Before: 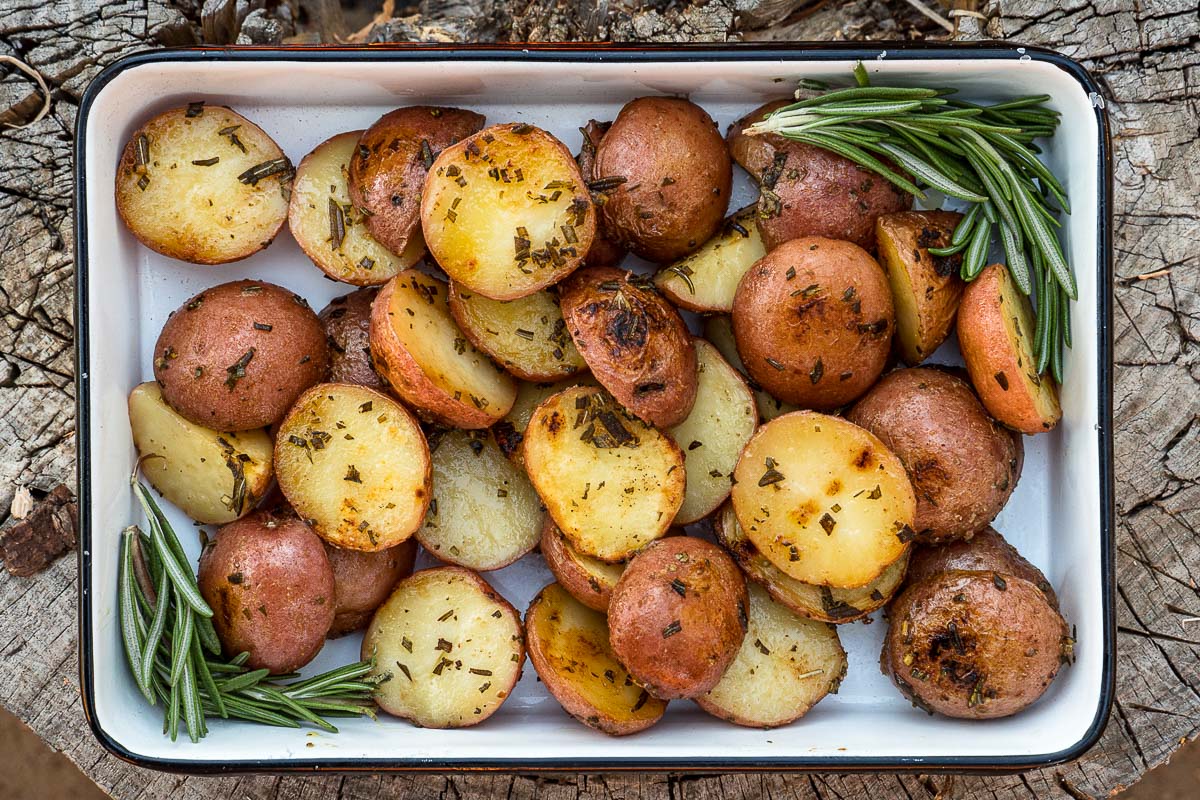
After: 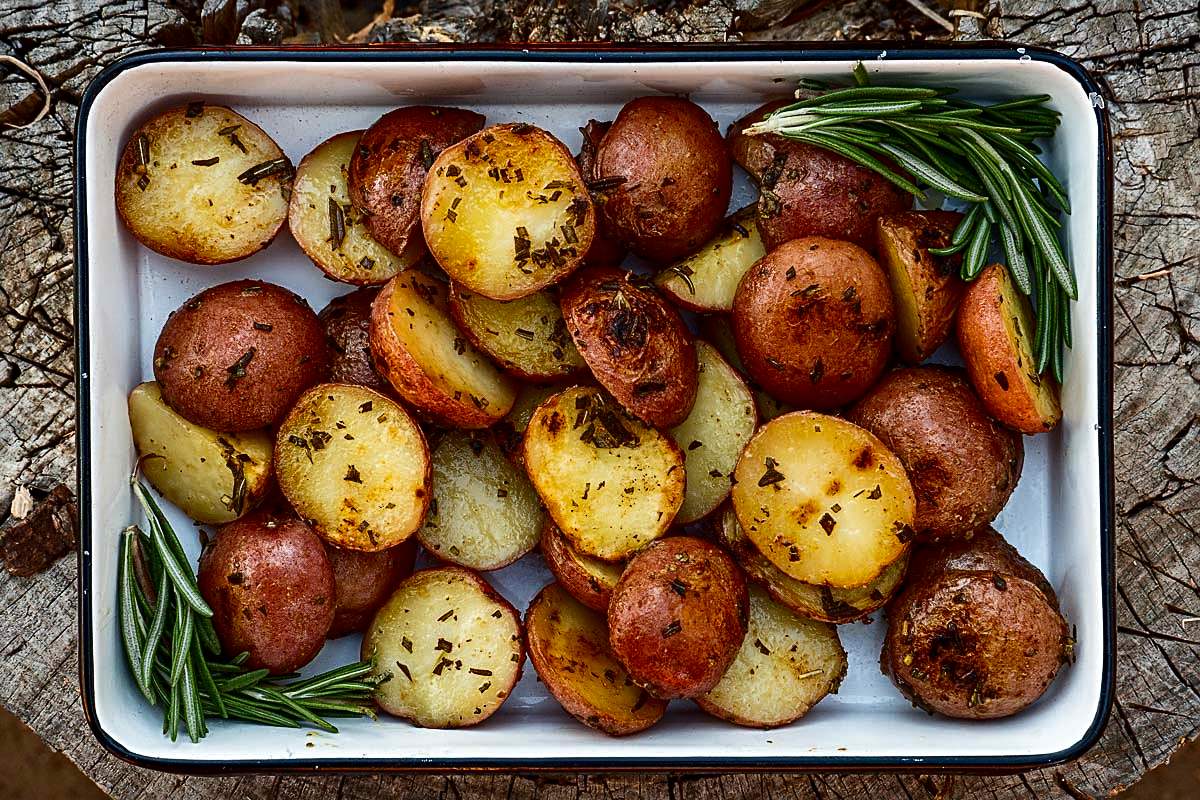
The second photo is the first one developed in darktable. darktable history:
exposure: compensate exposure bias true, compensate highlight preservation false
contrast brightness saturation: contrast 0.1, brightness -0.274, saturation 0.149
sharpen: radius 2.523, amount 0.338
